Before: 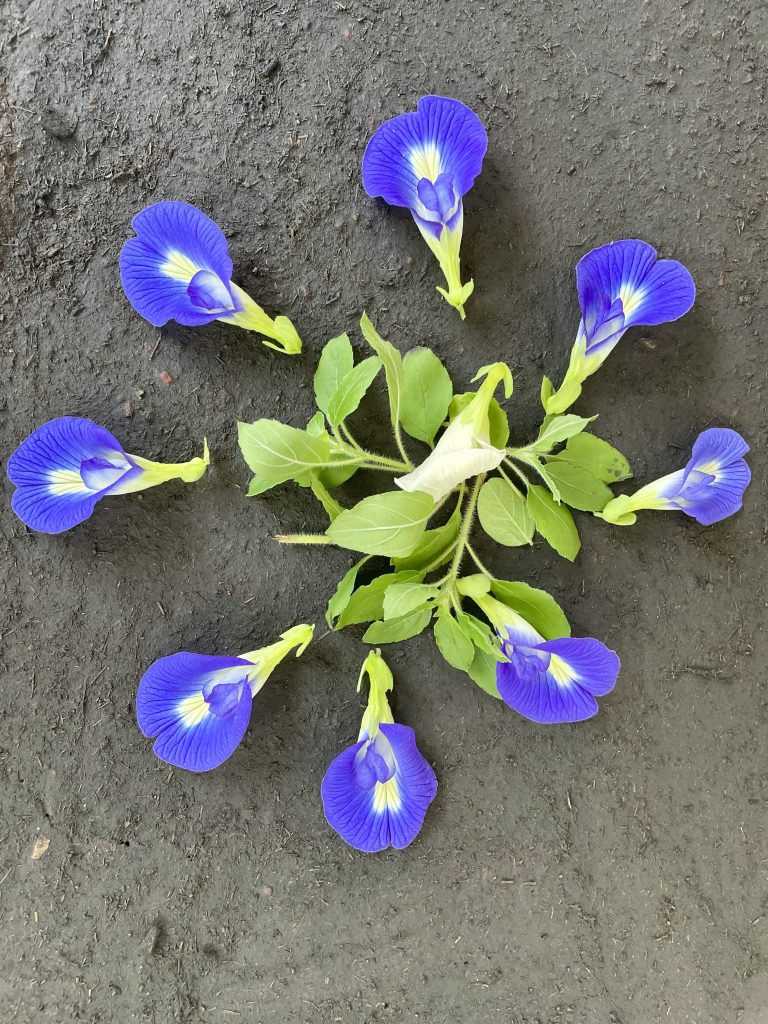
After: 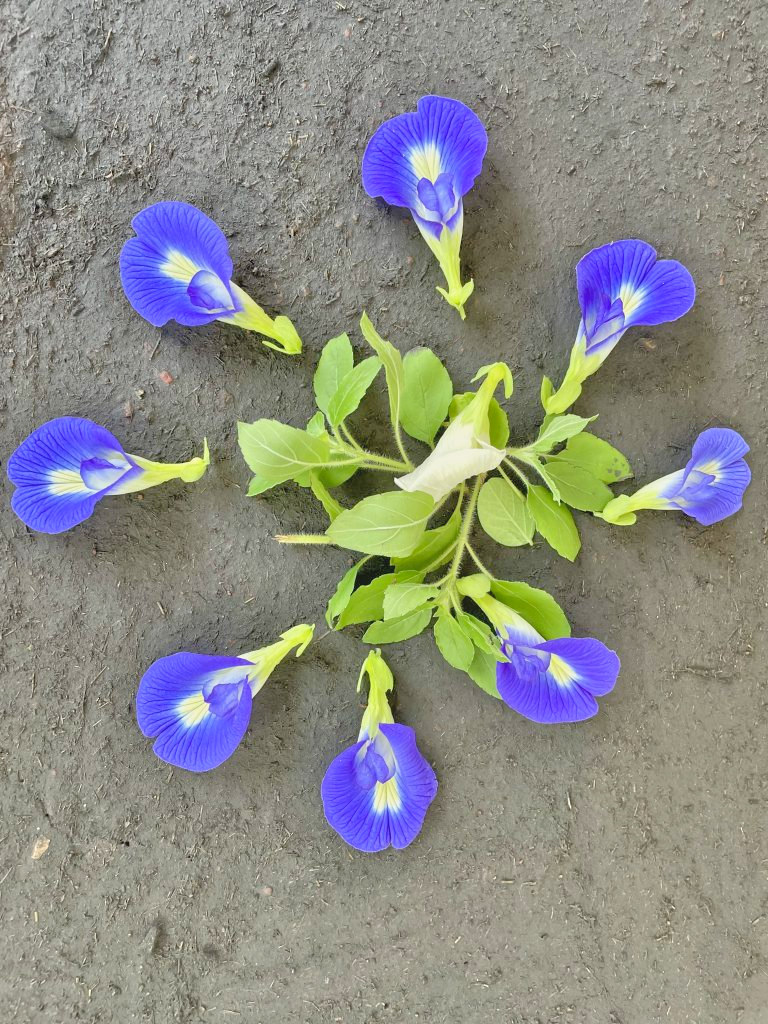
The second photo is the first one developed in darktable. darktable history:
contrast brightness saturation: contrast -0.126
tone equalizer: -7 EV 0.161 EV, -6 EV 0.607 EV, -5 EV 1.13 EV, -4 EV 1.35 EV, -3 EV 1.17 EV, -2 EV 0.6 EV, -1 EV 0.153 EV, mask exposure compensation -0.494 EV
